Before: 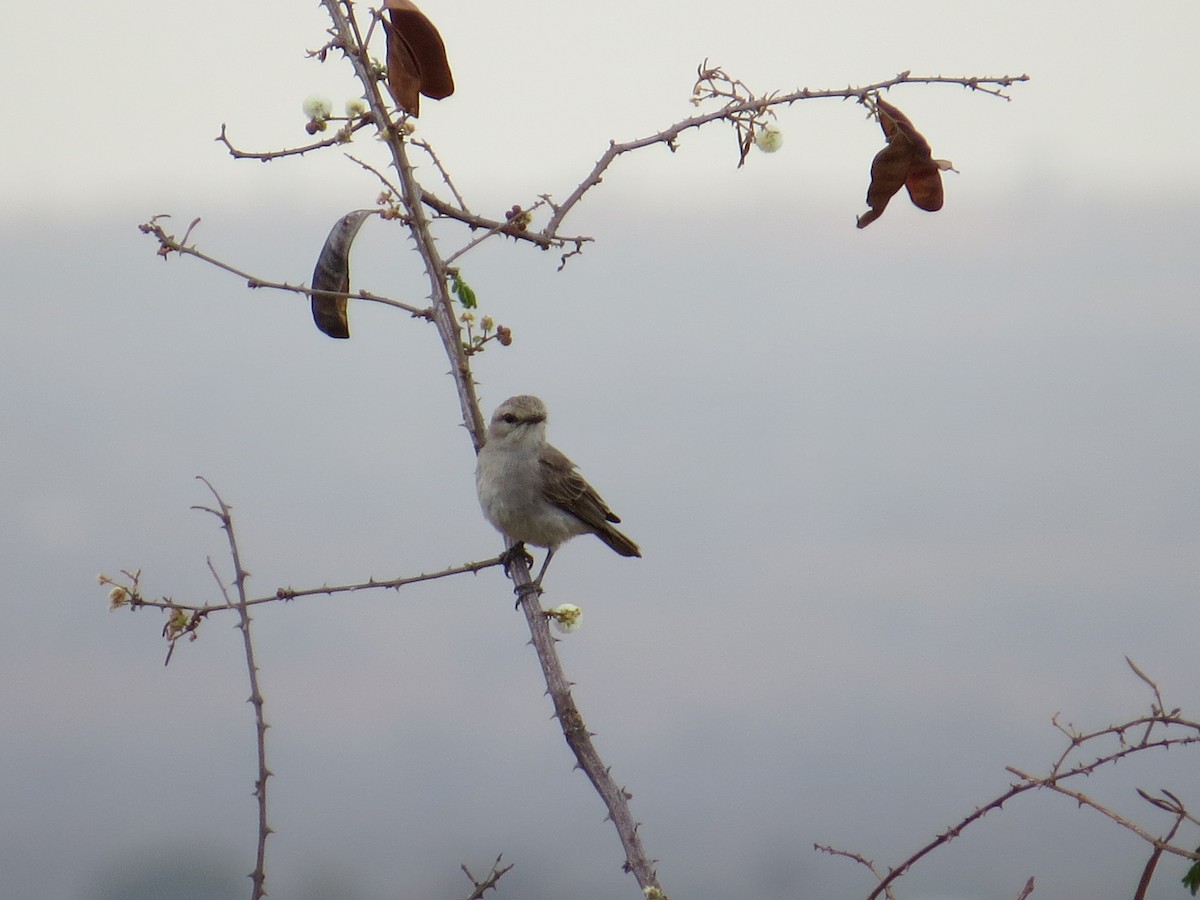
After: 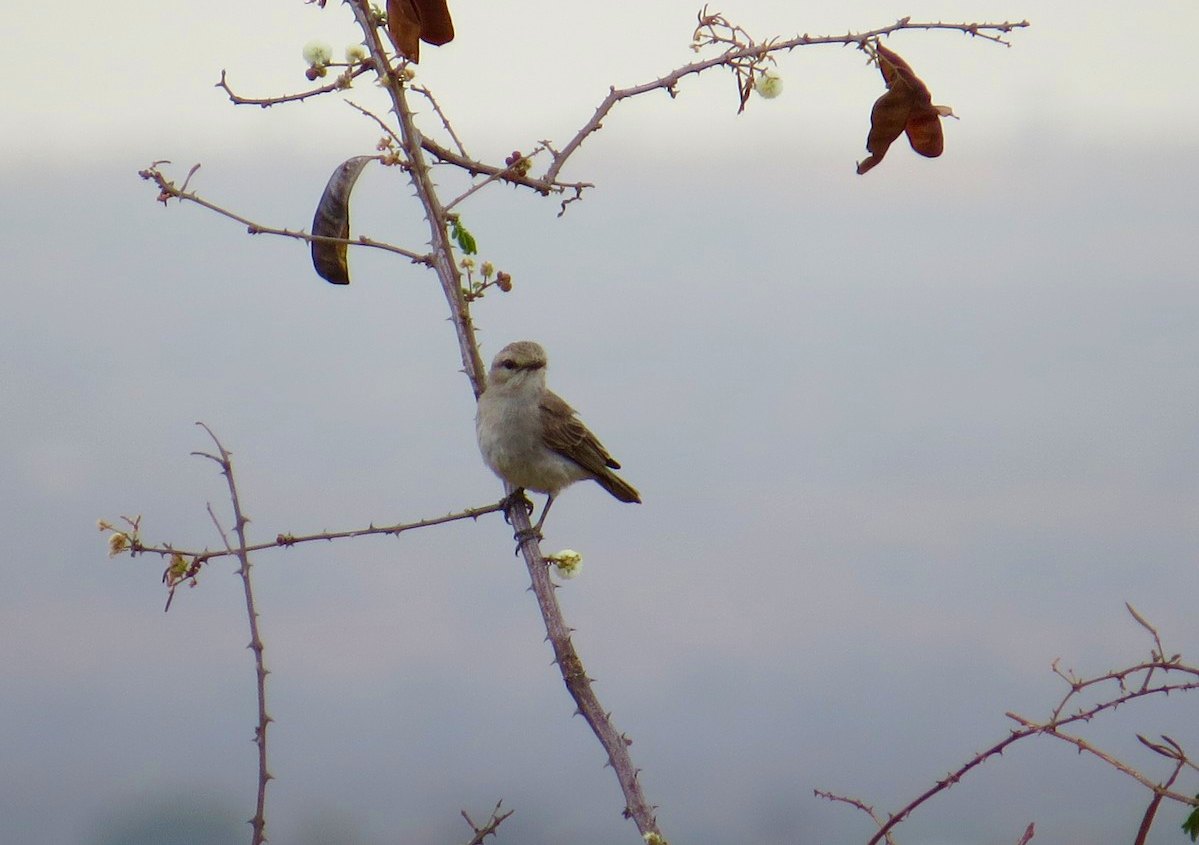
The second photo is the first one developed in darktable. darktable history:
crop and rotate: top 6.031%
velvia: on, module defaults
color balance rgb: perceptual saturation grading › global saturation 20%, perceptual saturation grading › highlights -25.5%, perceptual saturation grading › shadows 24.898%
